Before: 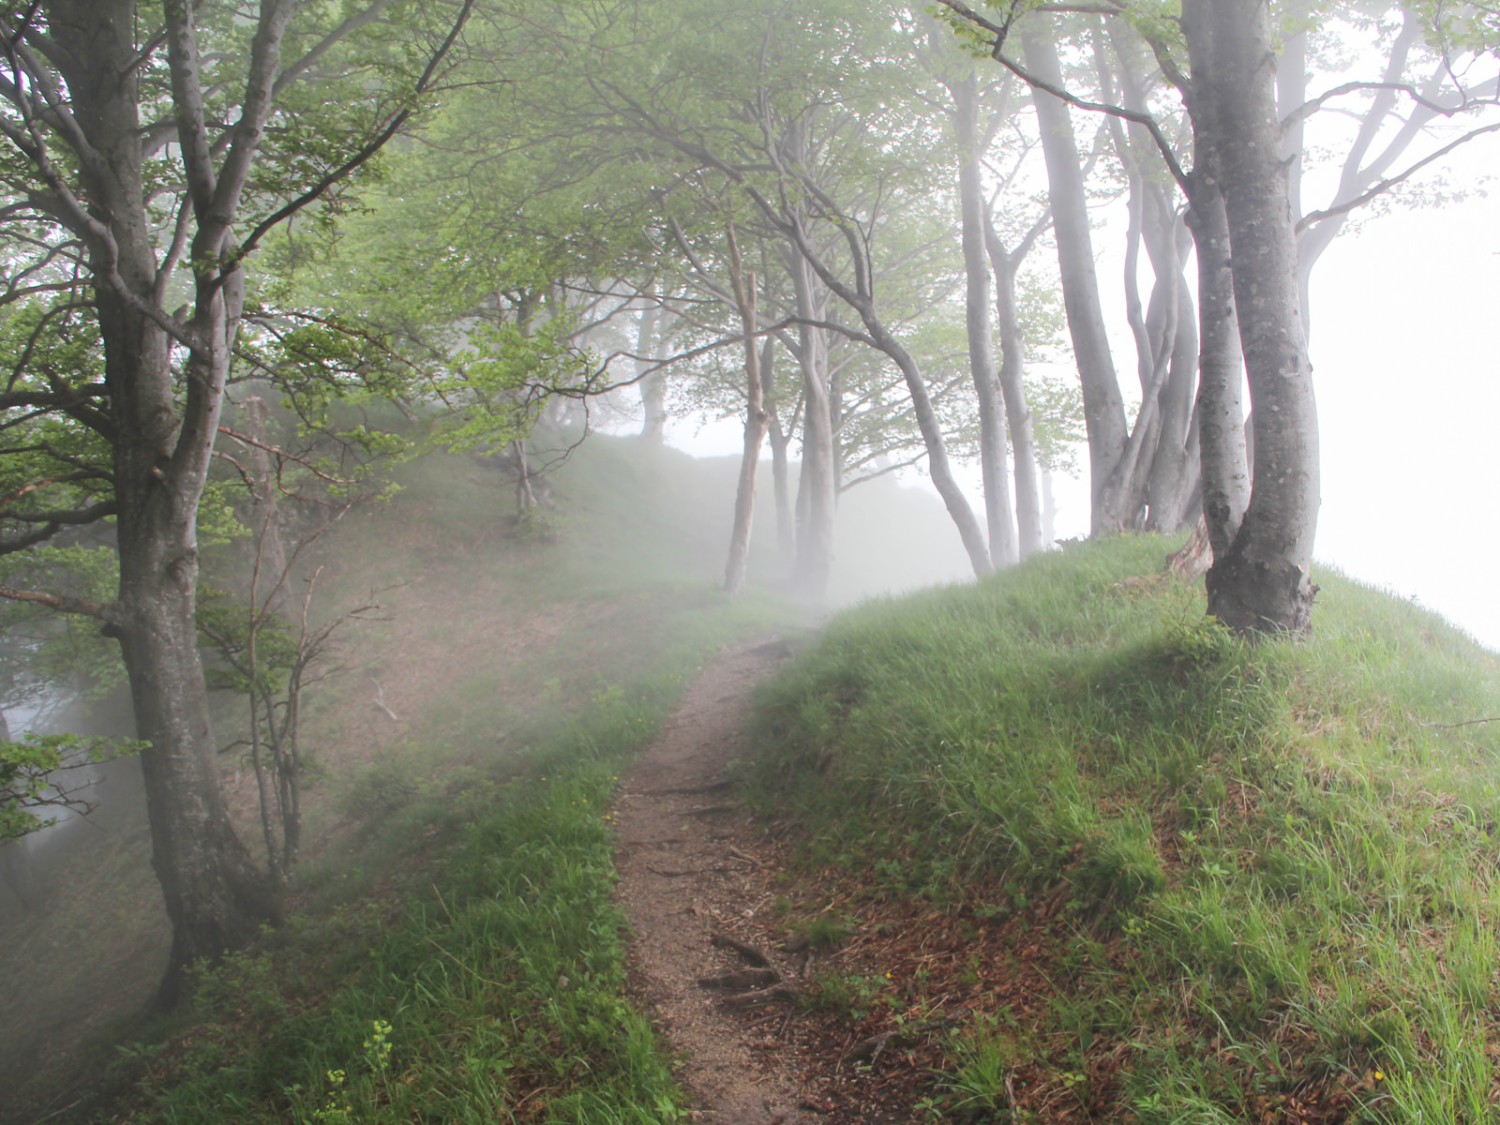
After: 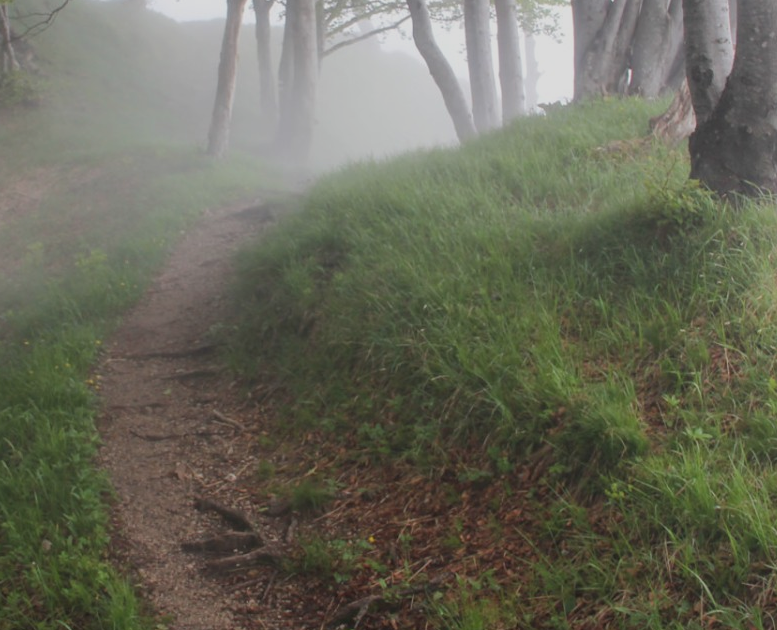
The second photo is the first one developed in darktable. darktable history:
exposure: exposure -0.492 EV, compensate highlight preservation false
crop: left 34.479%, top 38.822%, right 13.718%, bottom 5.172%
